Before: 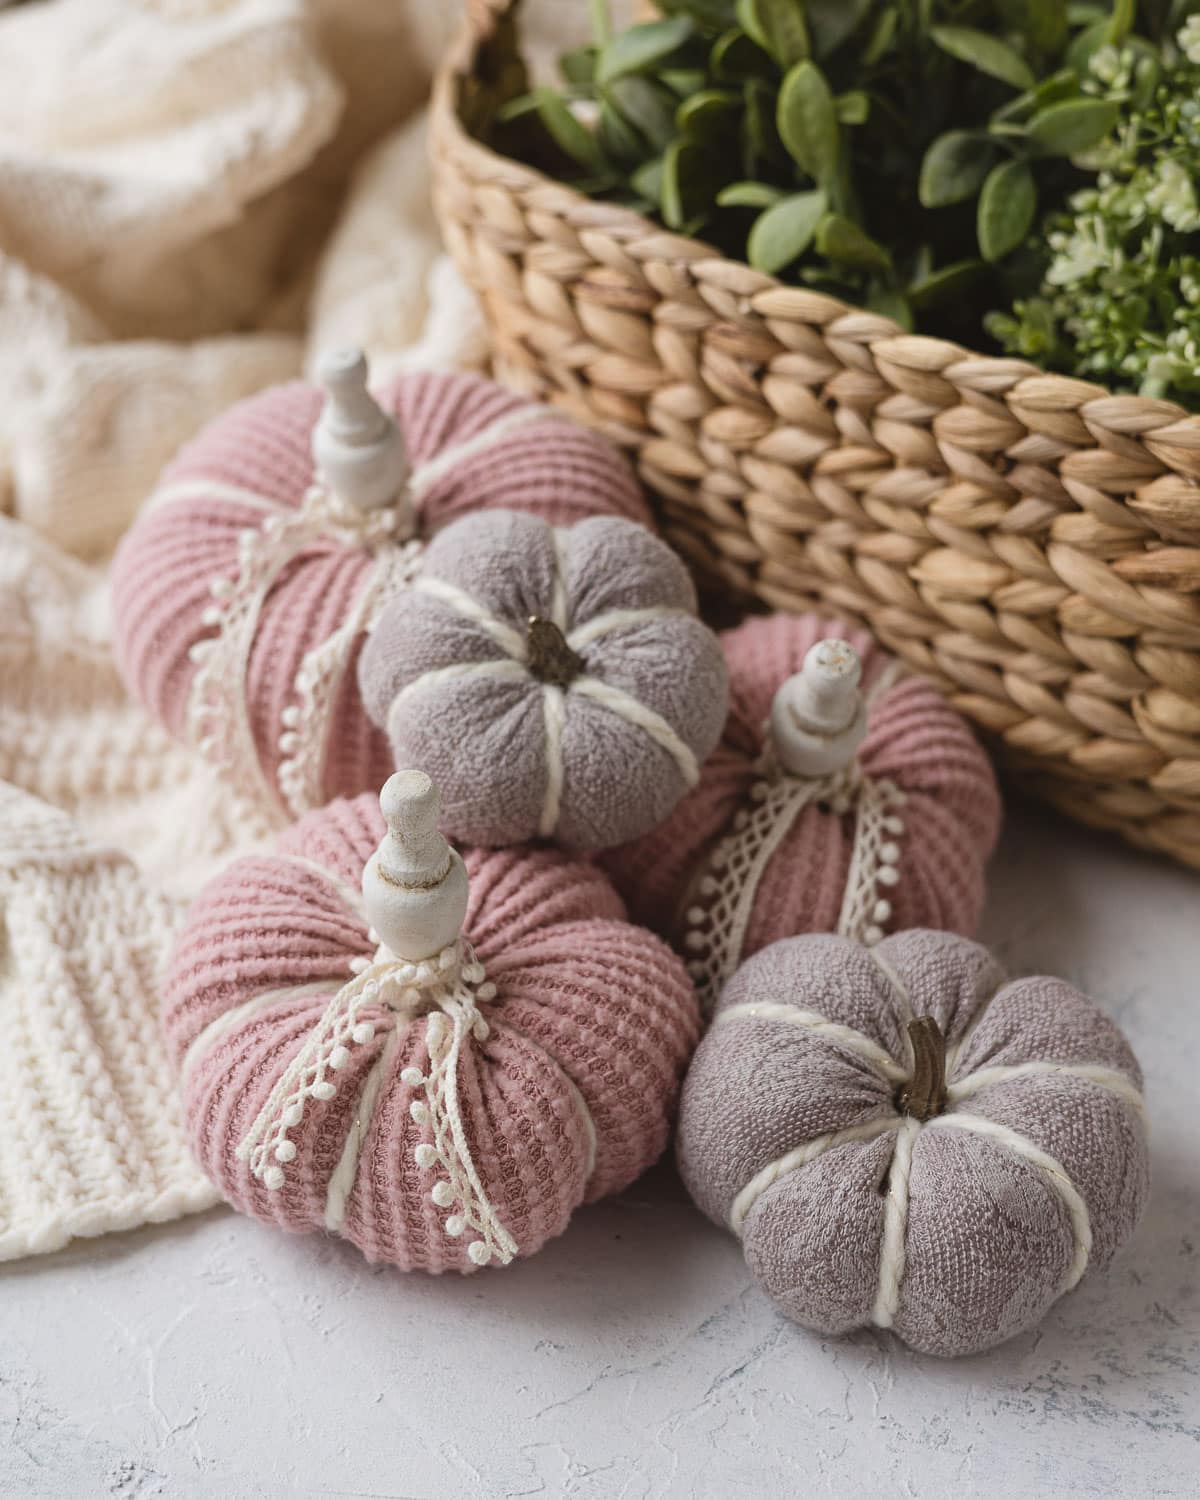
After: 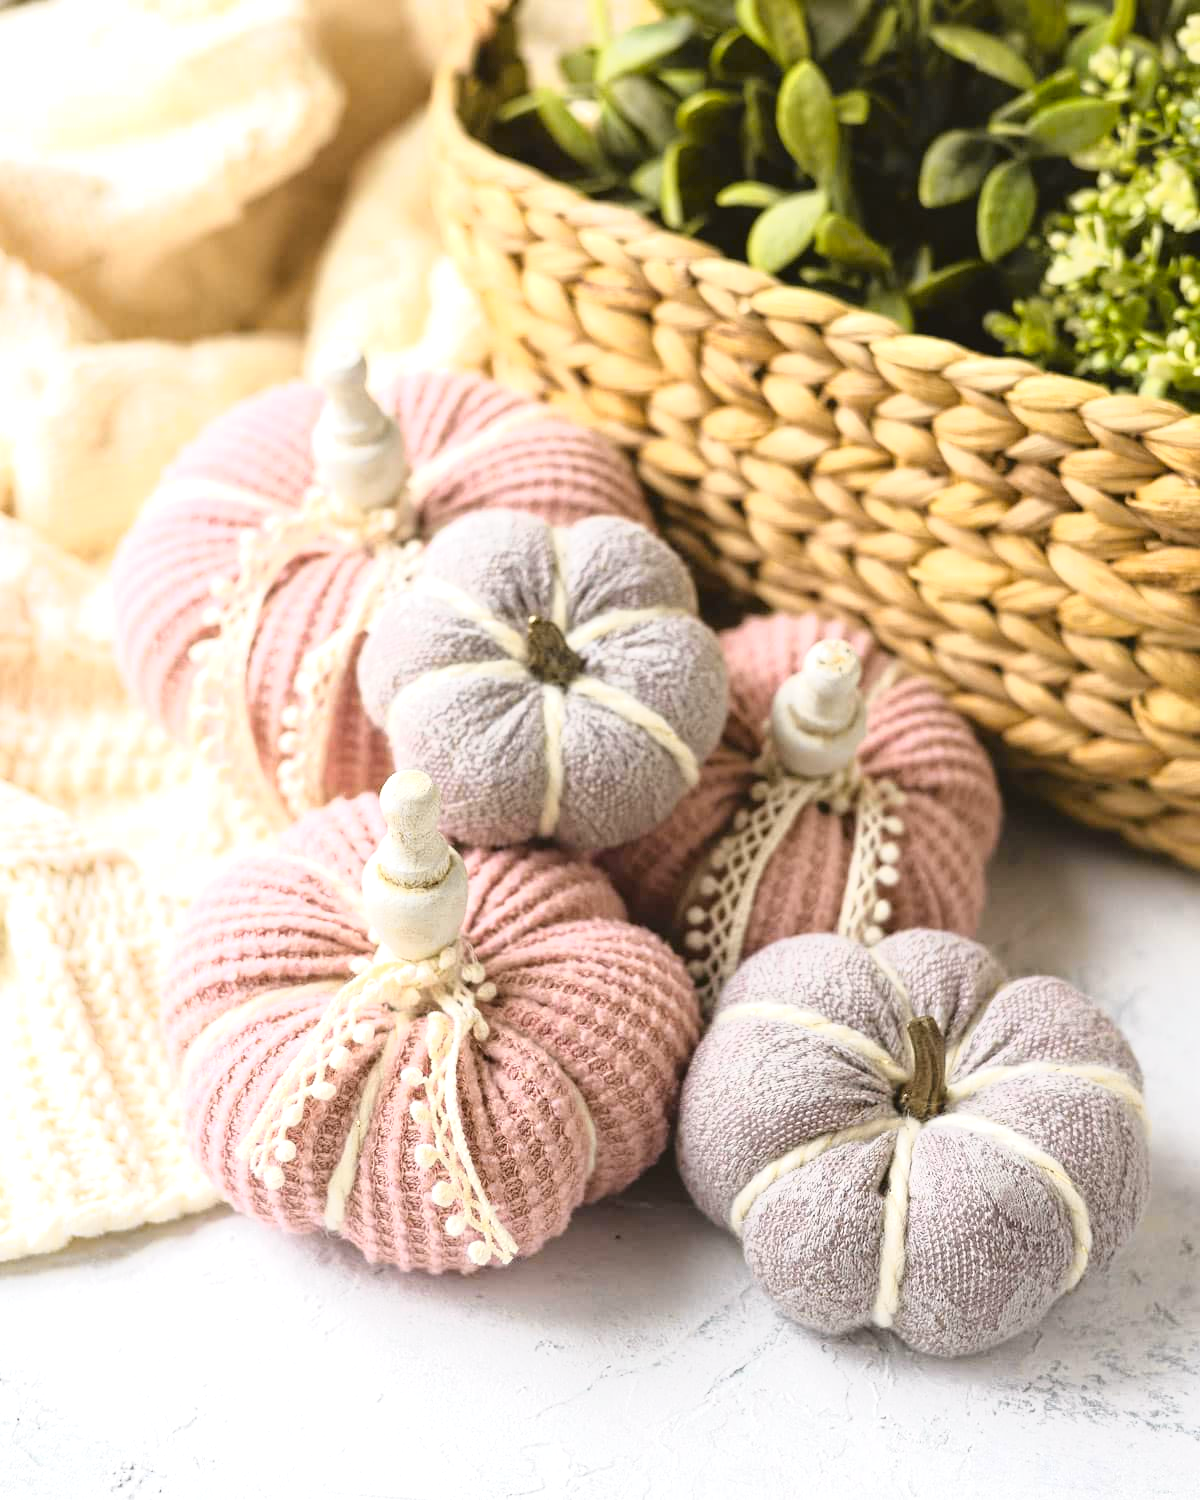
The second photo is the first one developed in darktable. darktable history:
tone curve: curves: ch0 [(0, 0.013) (0.129, 0.1) (0.327, 0.382) (0.489, 0.573) (0.66, 0.748) (0.858, 0.926) (1, 0.977)]; ch1 [(0, 0) (0.353, 0.344) (0.45, 0.46) (0.498, 0.498) (0.521, 0.512) (0.563, 0.559) (0.592, 0.578) (0.647, 0.657) (1, 1)]; ch2 [(0, 0) (0.333, 0.346) (0.375, 0.375) (0.424, 0.43) (0.476, 0.492) (0.502, 0.502) (0.524, 0.531) (0.579, 0.61) (0.612, 0.644) (0.66, 0.715) (1, 1)], color space Lab, independent channels, preserve colors none
contrast brightness saturation: saturation 0.132
exposure: black level correction 0, exposure 0.892 EV, compensate highlight preservation false
